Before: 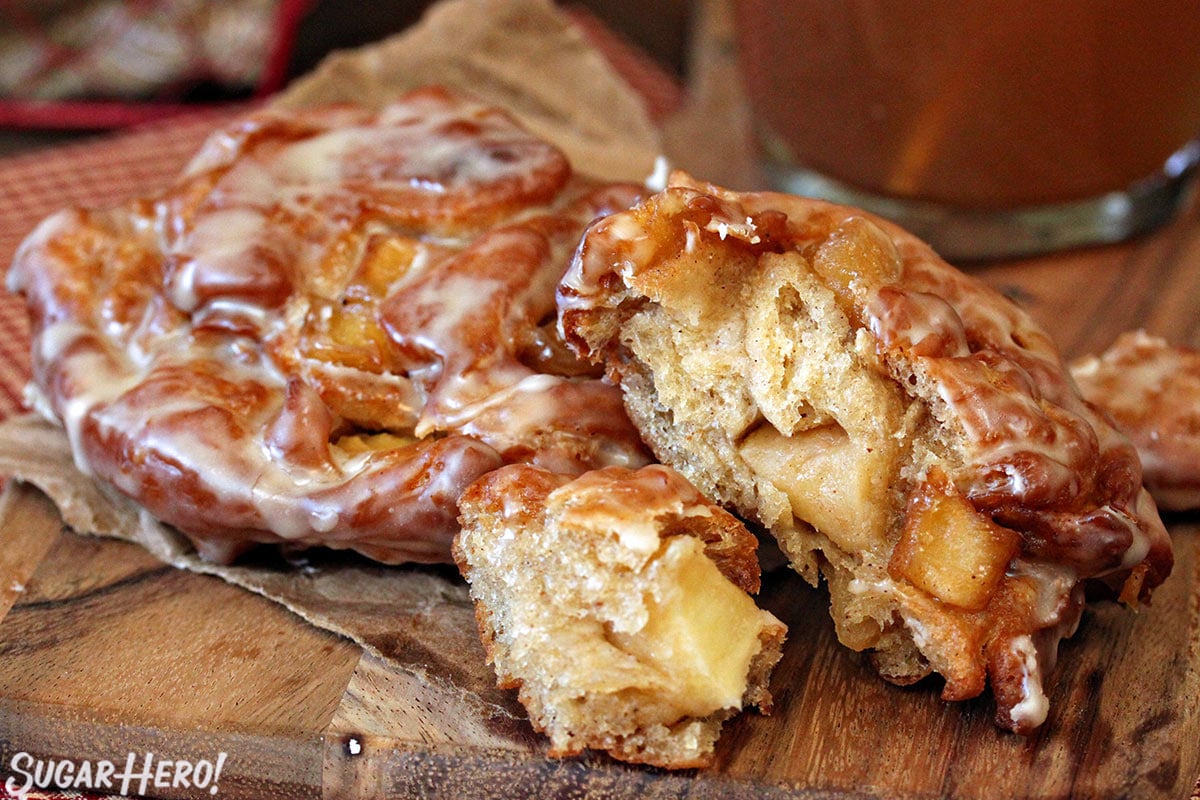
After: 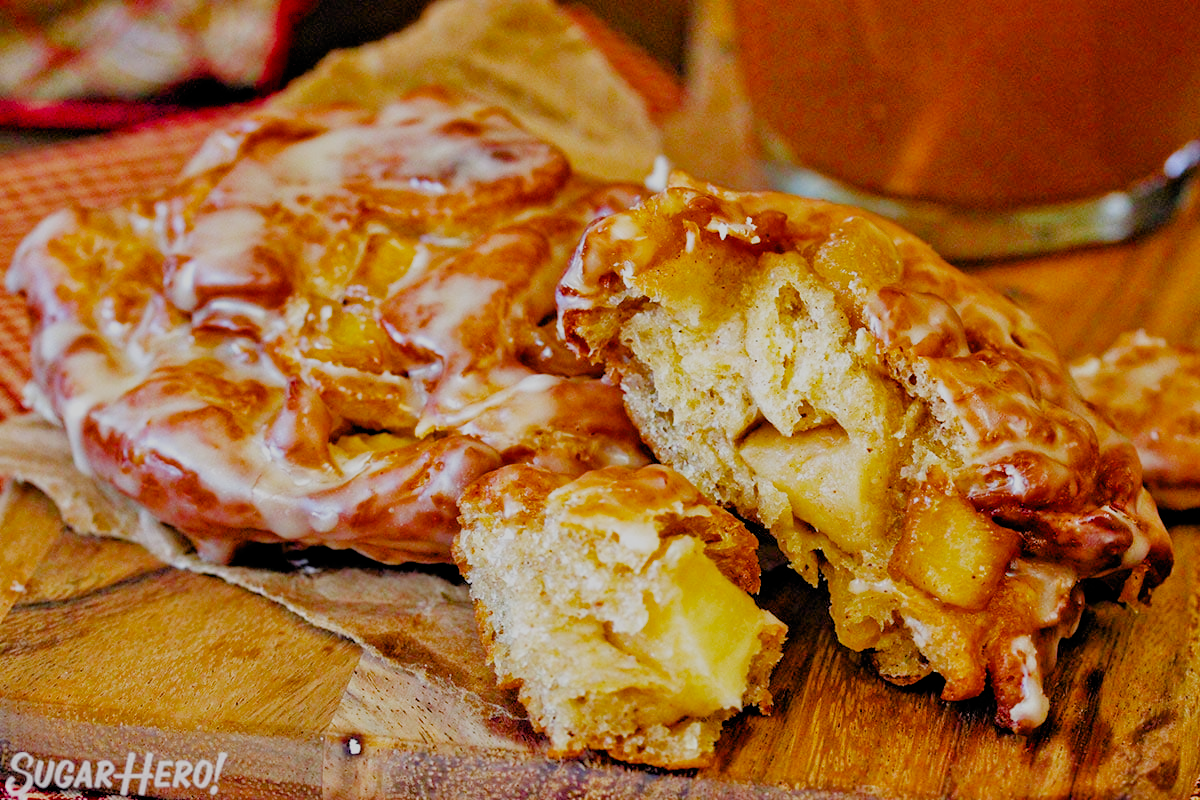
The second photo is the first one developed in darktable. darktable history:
exposure: black level correction 0.001, exposure 0.017 EV, compensate exposure bias true, compensate highlight preservation false
tone equalizer: -7 EV 0.15 EV, -6 EV 0.628 EV, -5 EV 1.15 EV, -4 EV 1.29 EV, -3 EV 1.18 EV, -2 EV 0.6 EV, -1 EV 0.146 EV
filmic rgb: black relative exposure -7.65 EV, white relative exposure 4.56 EV, threshold 2.96 EV, hardness 3.61, contrast 0.99, preserve chrominance no, color science v5 (2021), contrast in shadows safe, contrast in highlights safe, enable highlight reconstruction true
color balance rgb: shadows lift › hue 86.42°, perceptual saturation grading › global saturation 36.054%, perceptual saturation grading › shadows 34.713%, global vibrance 20%
